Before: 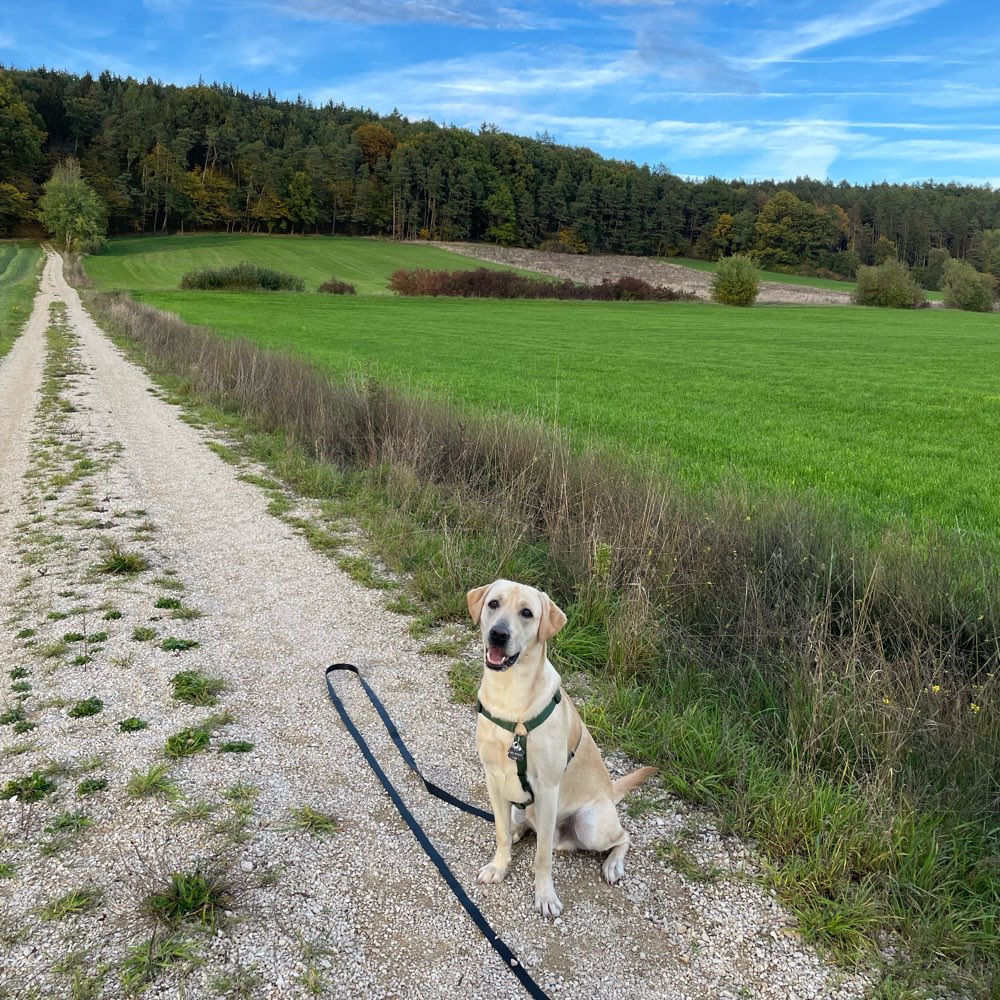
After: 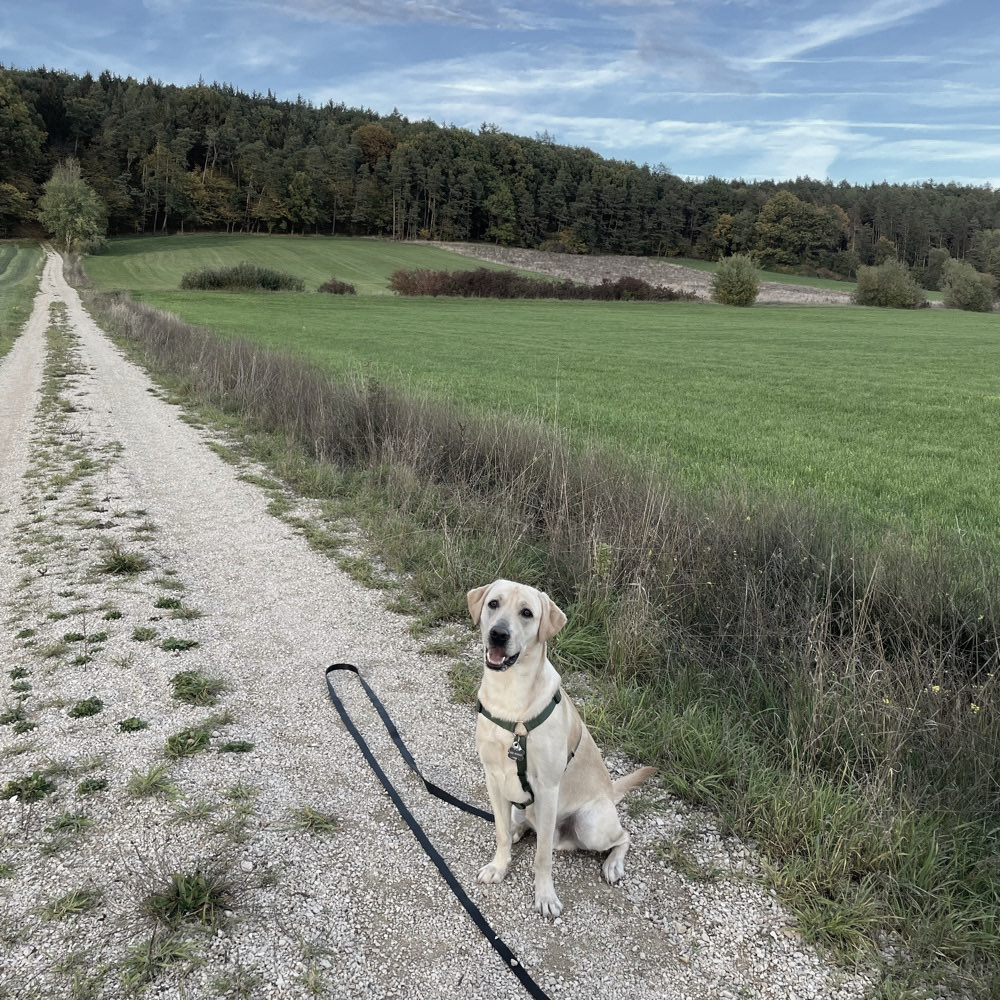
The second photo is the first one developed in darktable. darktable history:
color correction: highlights b* 0.046, saturation 0.516
